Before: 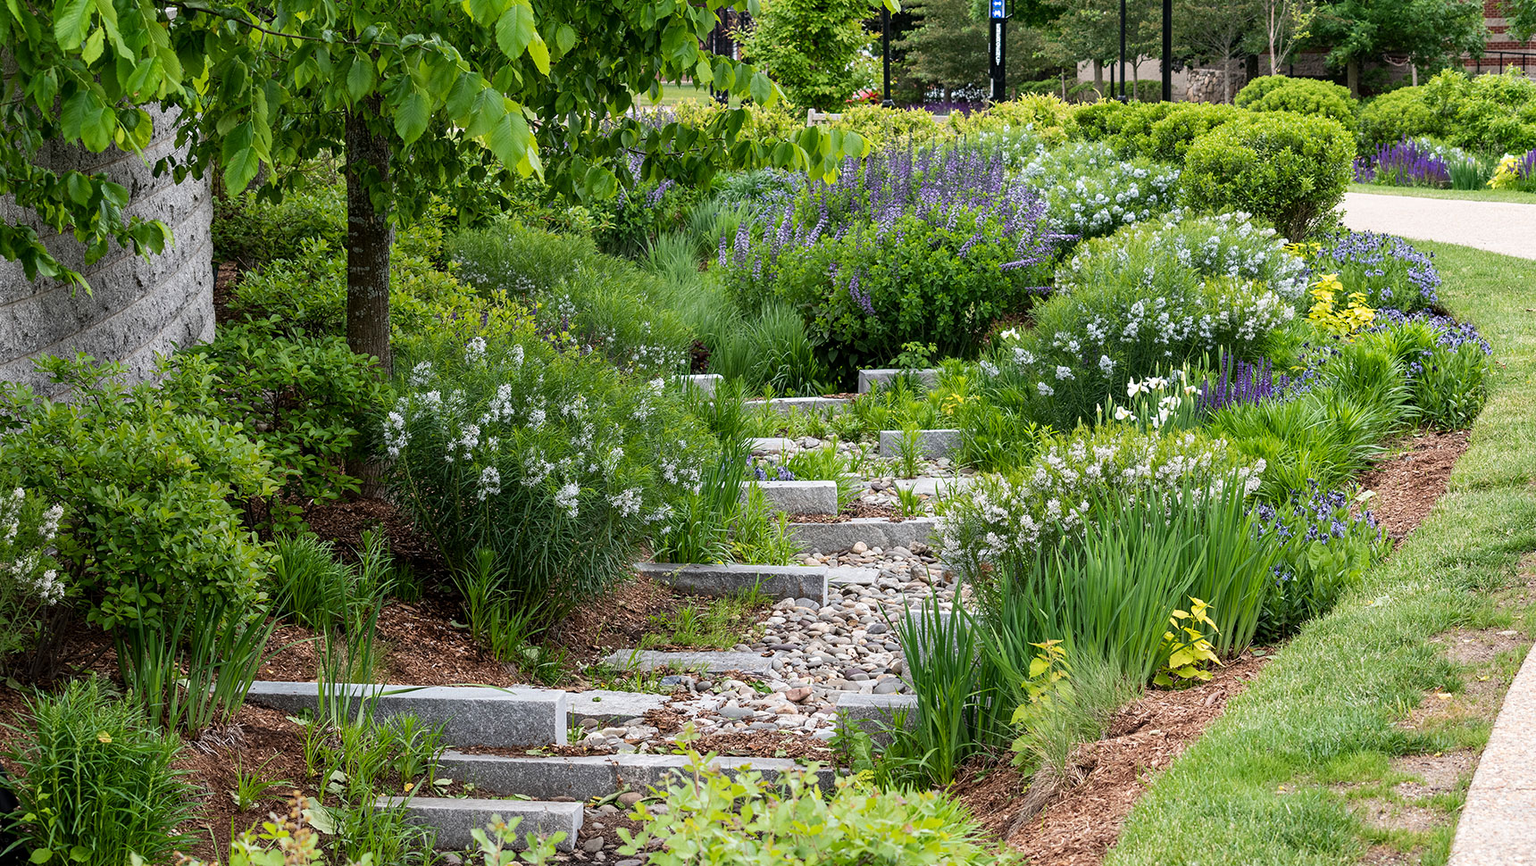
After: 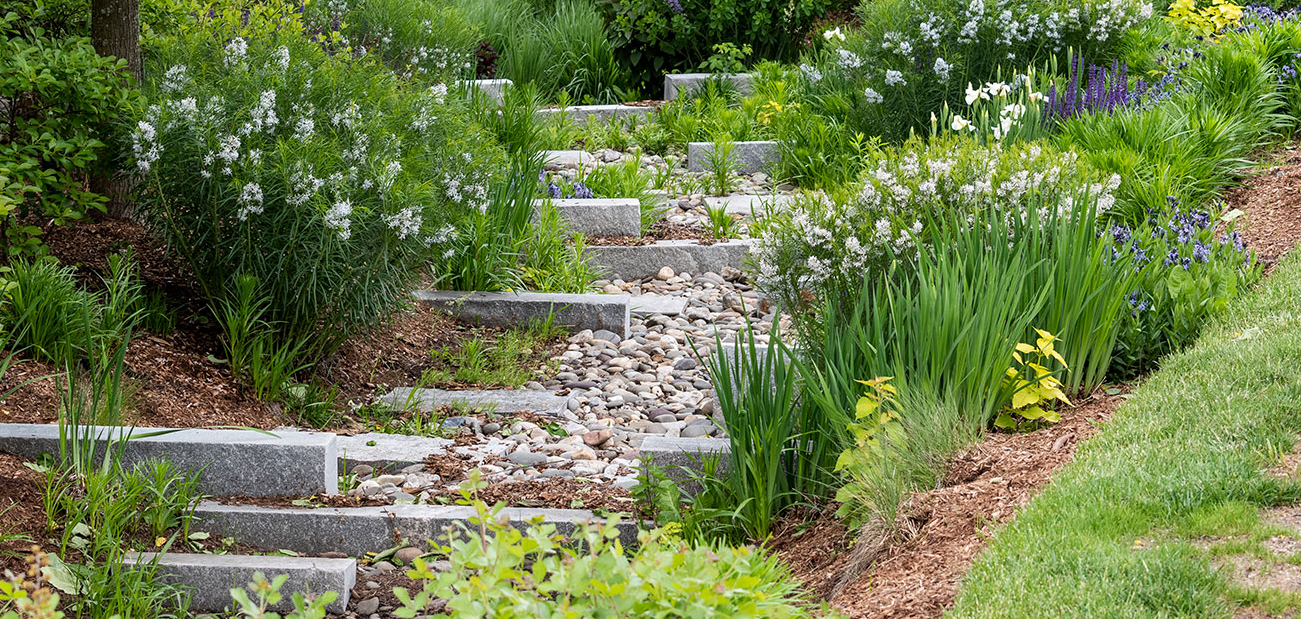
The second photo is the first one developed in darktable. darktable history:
crop and rotate: left 17.299%, top 35.115%, right 7.015%, bottom 1.024%
rgb levels: preserve colors max RGB
